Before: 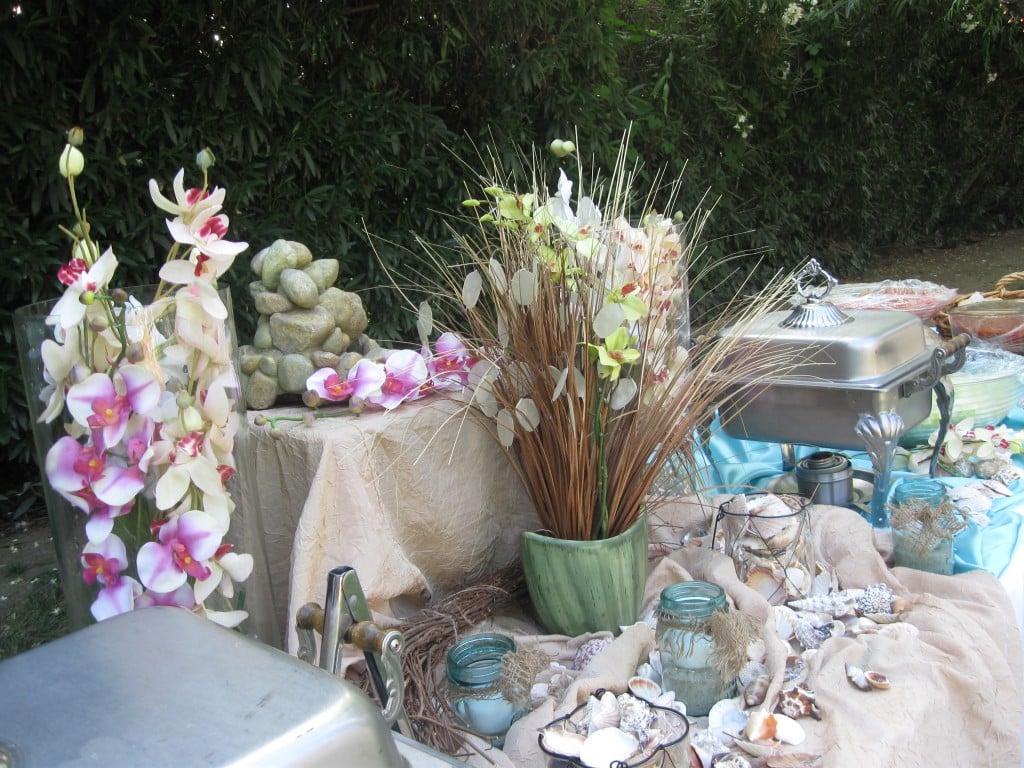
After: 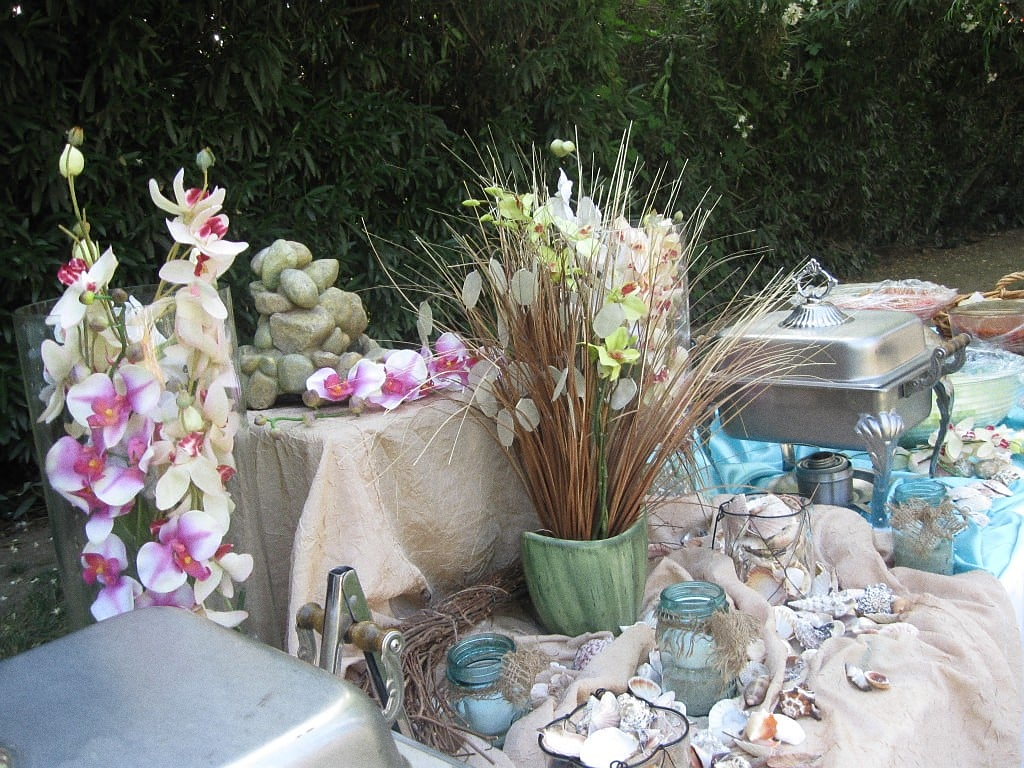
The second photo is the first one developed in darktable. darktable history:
grain: coarseness 0.09 ISO
sharpen: radius 1
